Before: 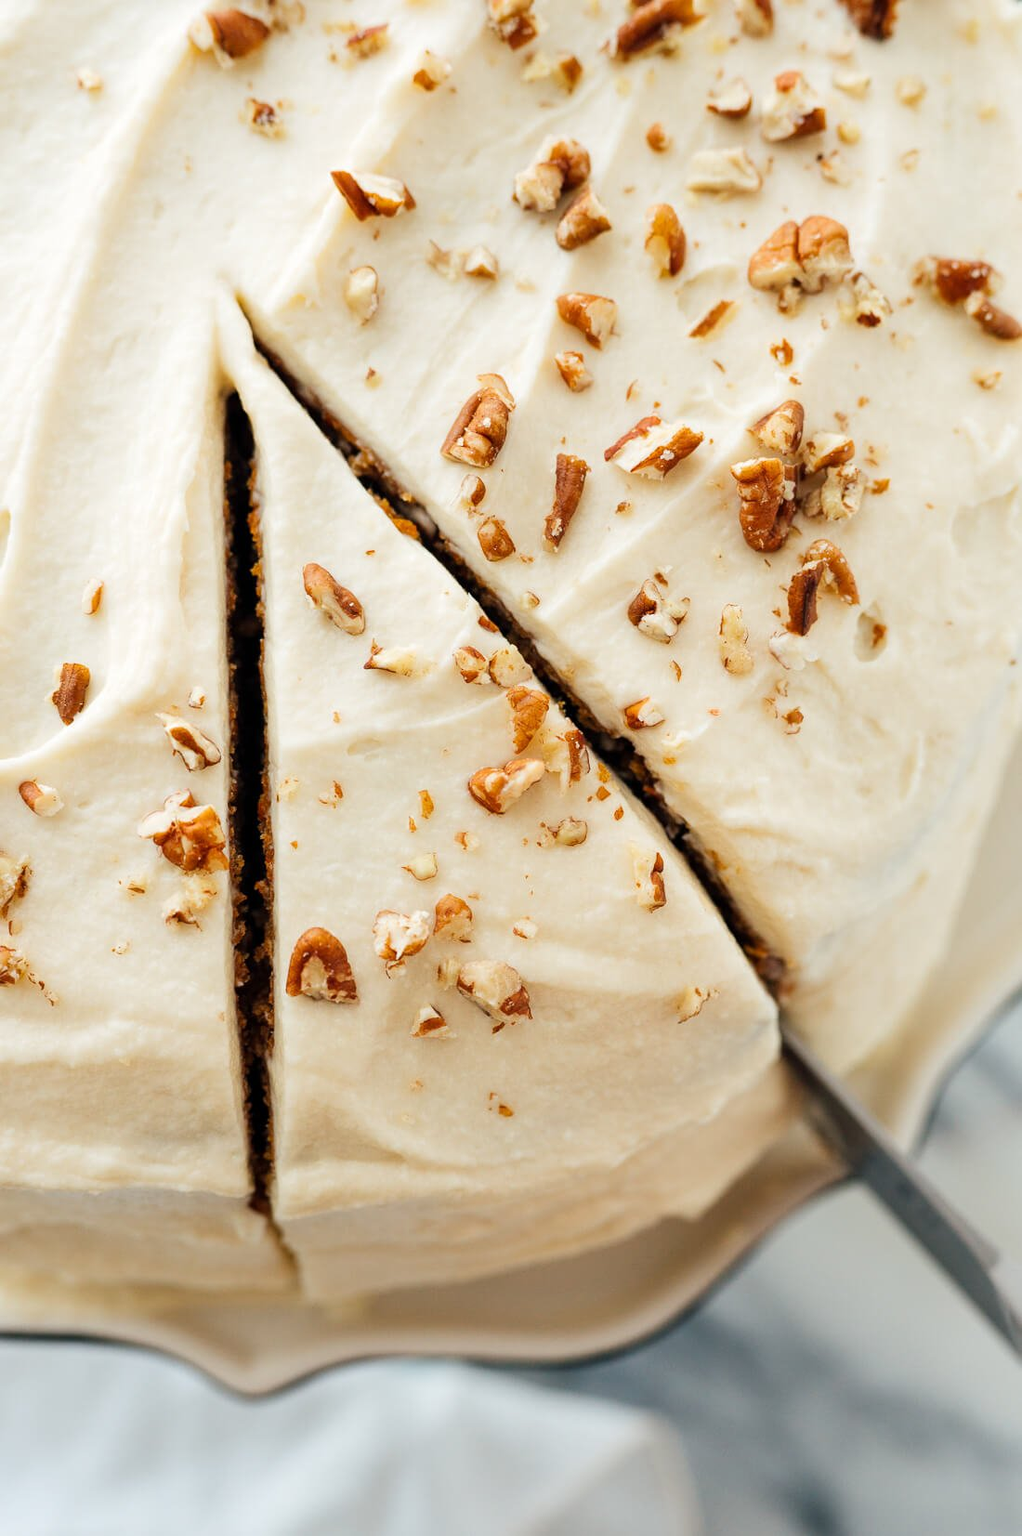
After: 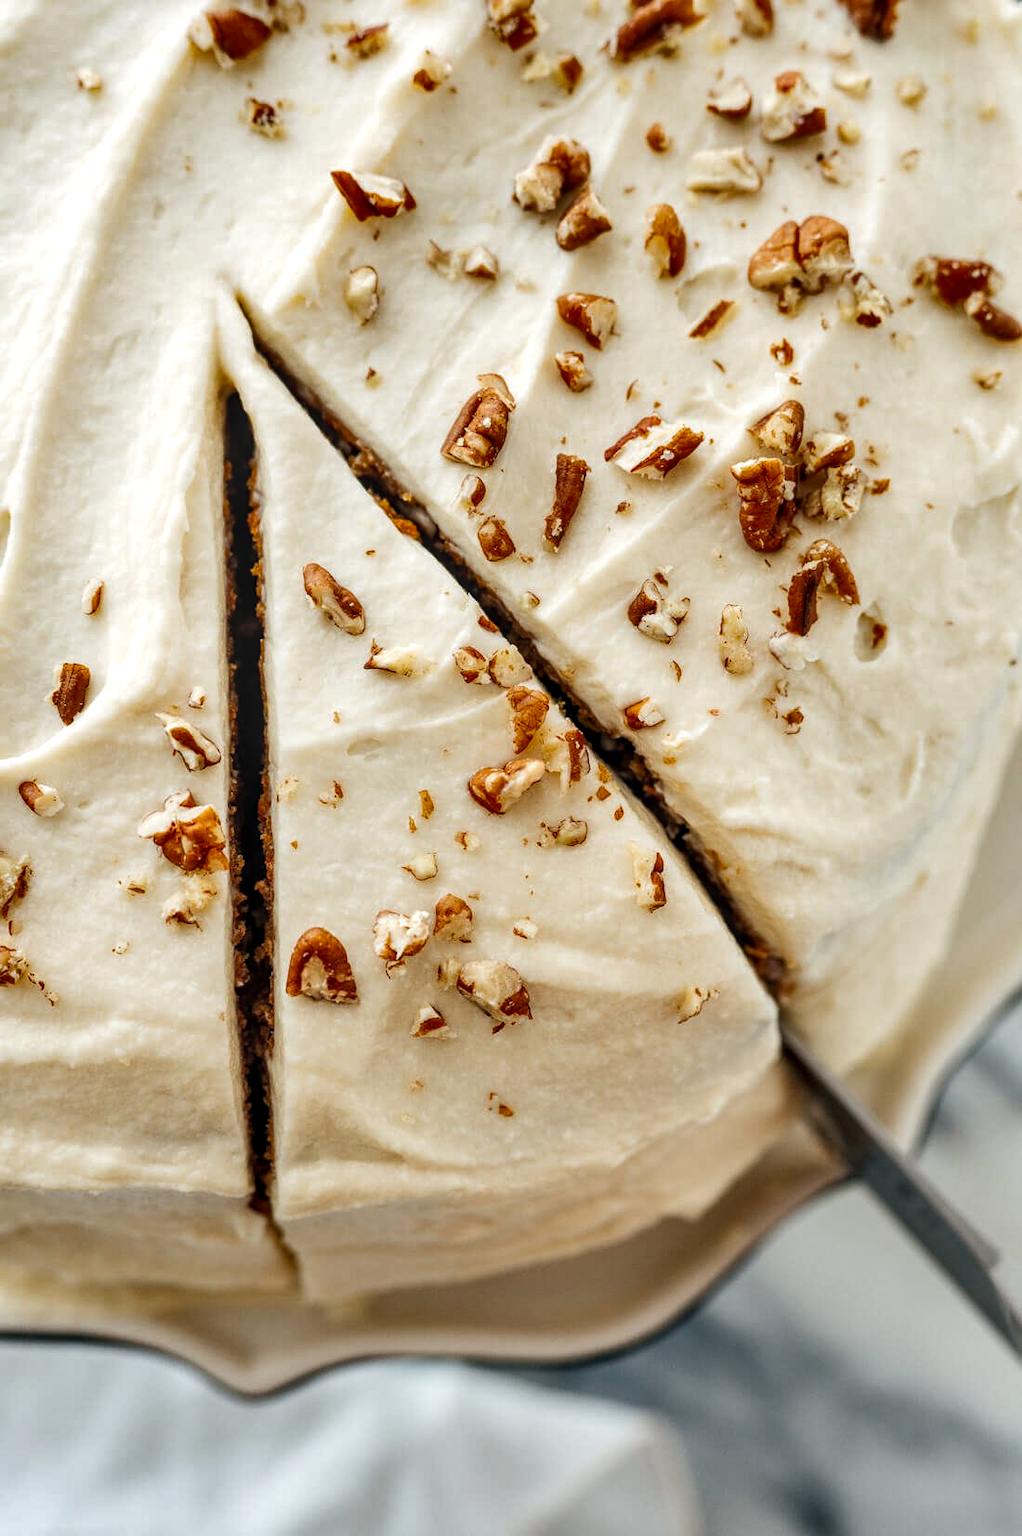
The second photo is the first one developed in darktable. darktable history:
local contrast: highlights 61%, detail 143%, midtone range 0.428
shadows and highlights: shadows 22.7, highlights -48.71, soften with gaussian
